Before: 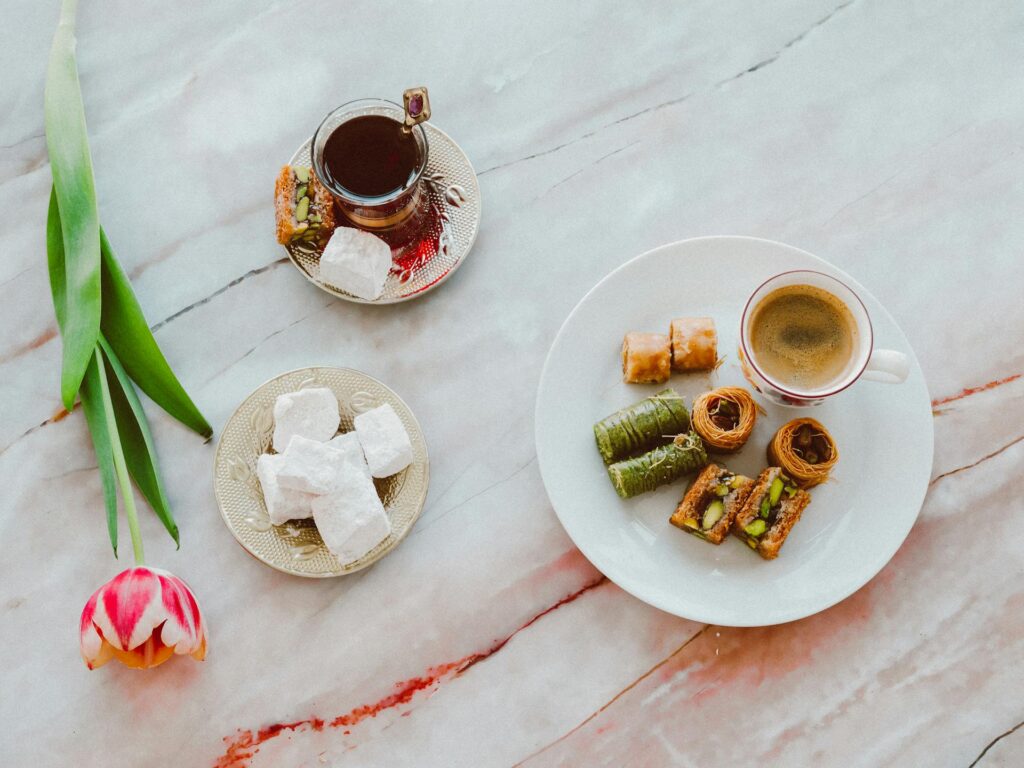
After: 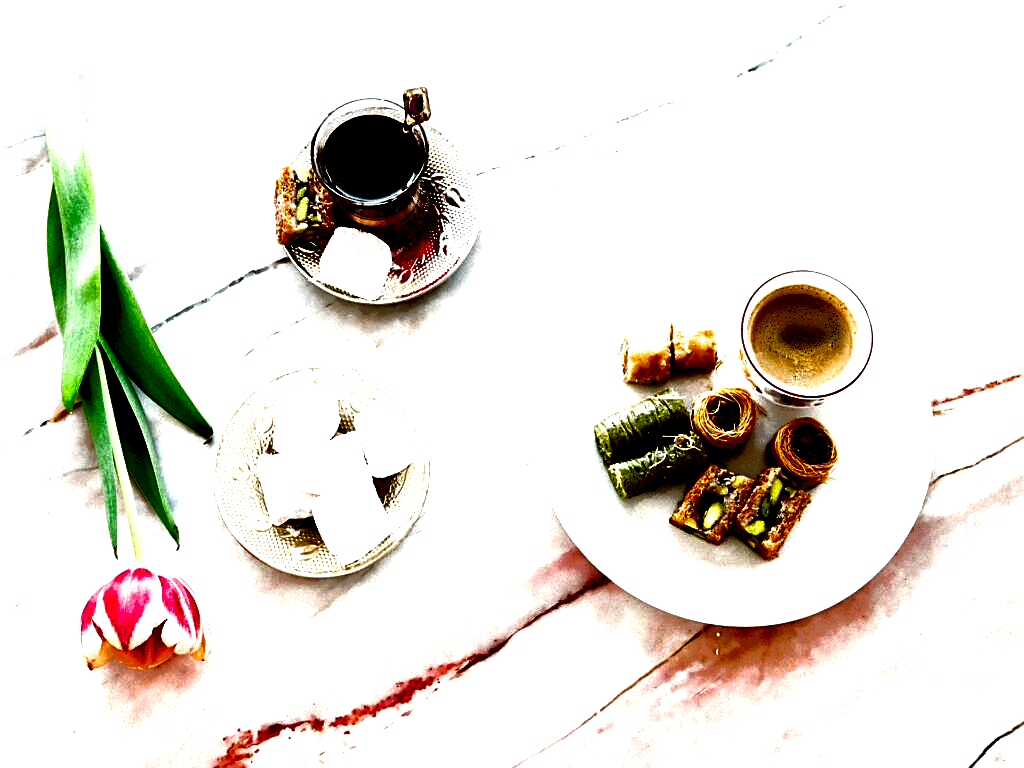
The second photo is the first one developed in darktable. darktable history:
exposure: black level correction 0, exposure 1.617 EV, compensate exposure bias true, compensate highlight preservation false
sharpen: on, module defaults
local contrast: highlights 1%, shadows 228%, detail 164%, midtone range 0.008
levels: levels [0, 0.476, 0.951]
